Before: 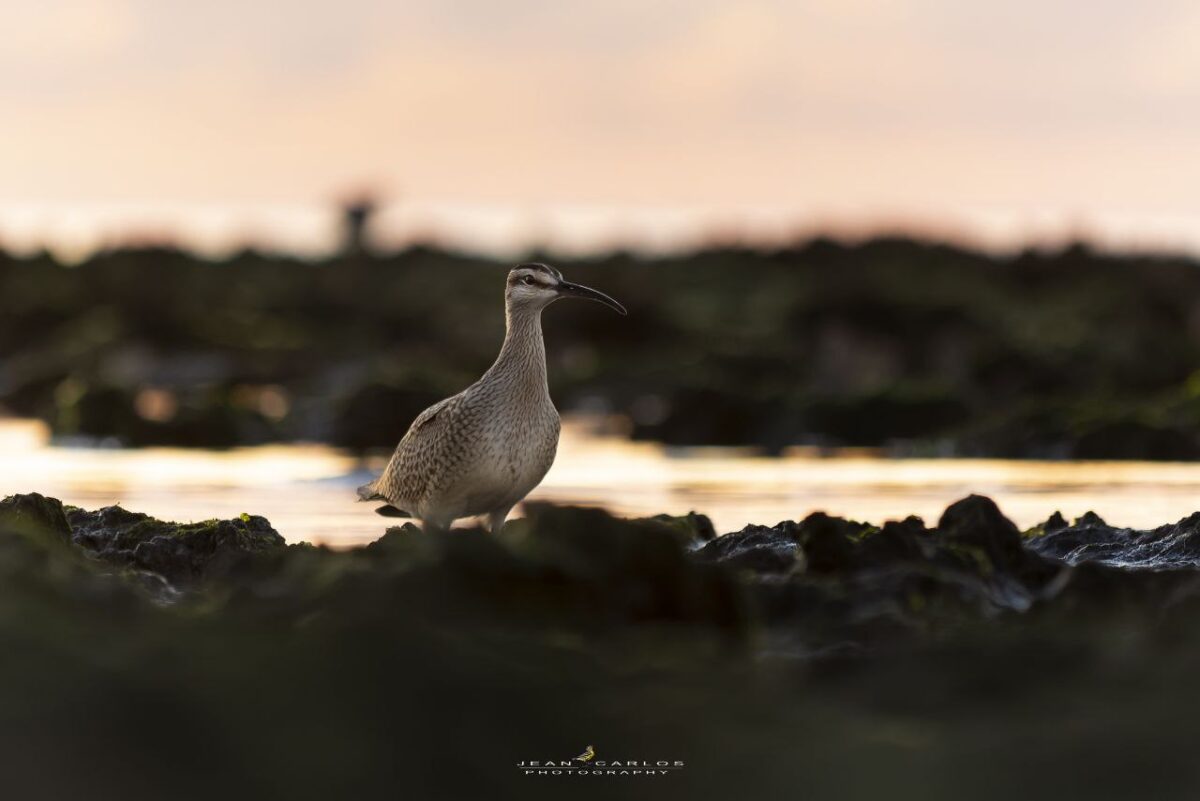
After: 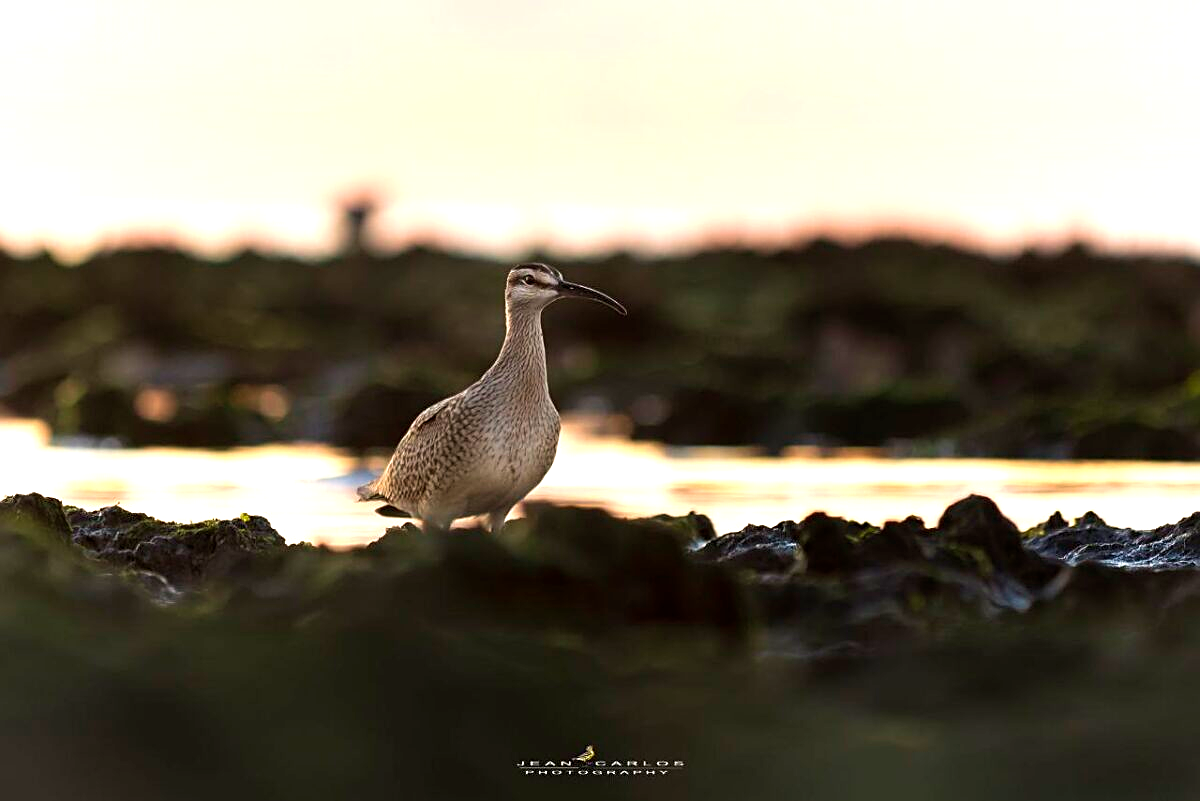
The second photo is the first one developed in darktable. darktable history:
sharpen: on, module defaults
velvia: on, module defaults
exposure: exposure 0.605 EV, compensate highlight preservation false
